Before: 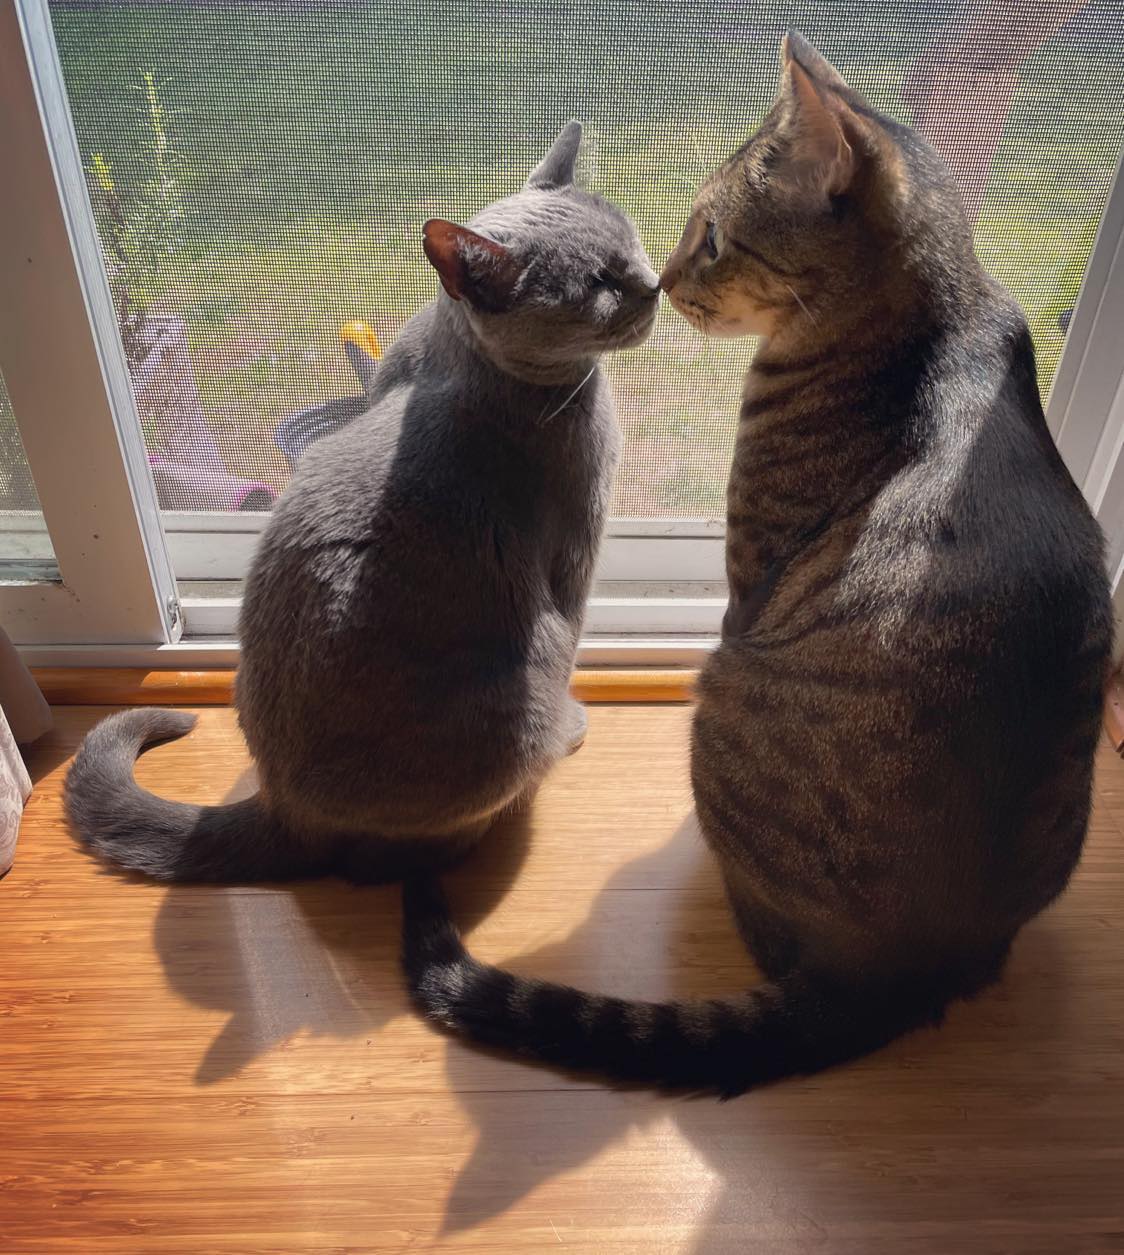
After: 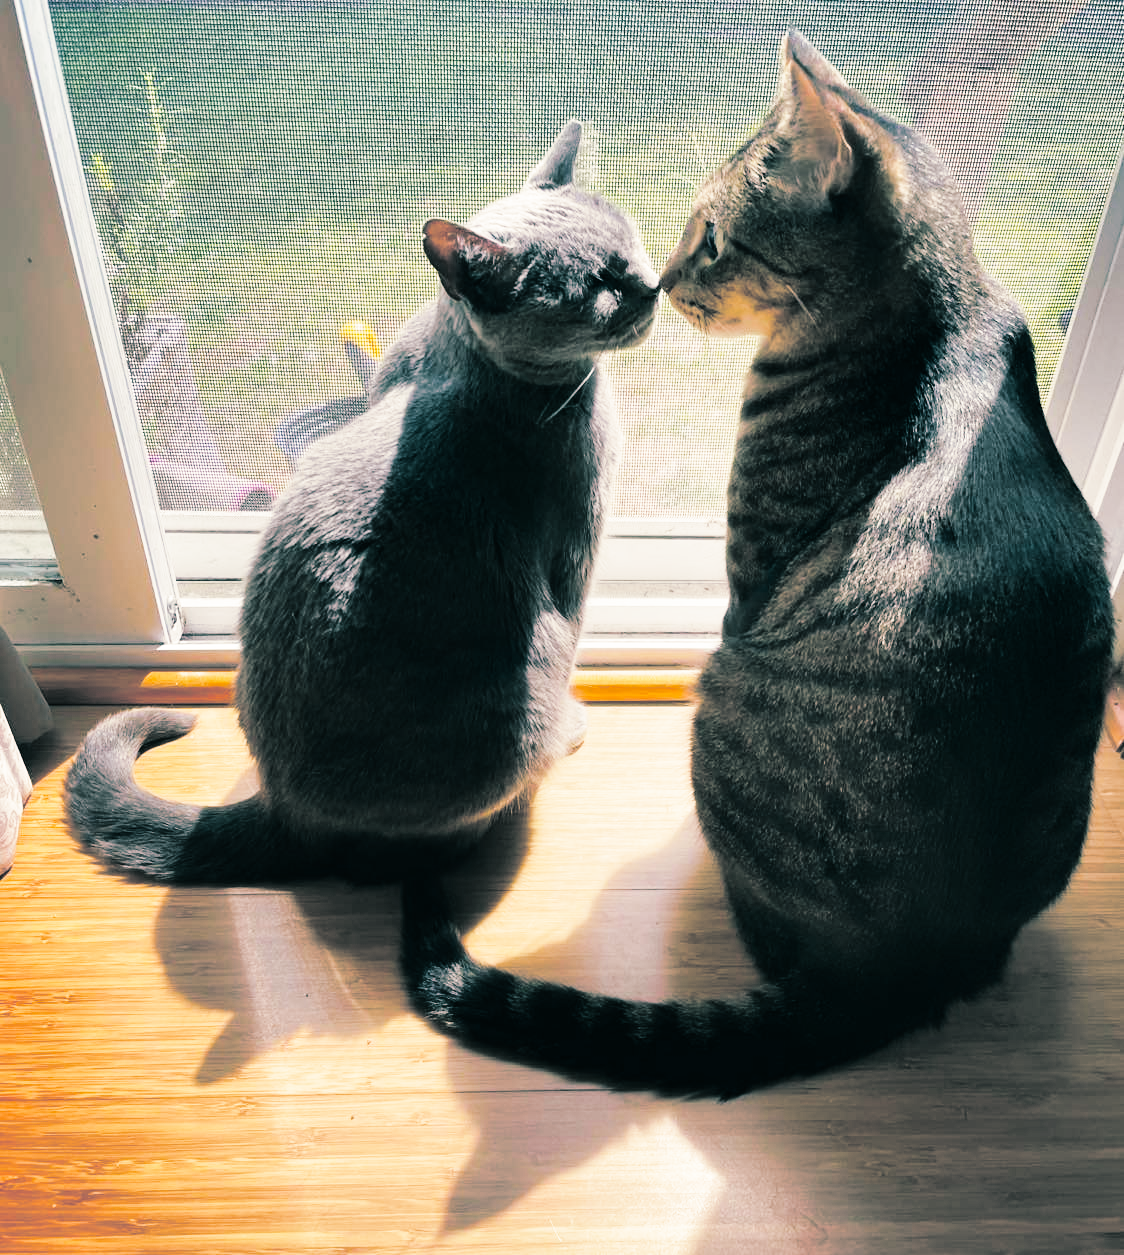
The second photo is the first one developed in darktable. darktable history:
split-toning: shadows › hue 186.43°, highlights › hue 49.29°, compress 30.29%
shadows and highlights: shadows 32, highlights -32, soften with gaussian
base curve: curves: ch0 [(0, 0) (0, 0) (0.002, 0.001) (0.008, 0.003) (0.019, 0.011) (0.037, 0.037) (0.064, 0.11) (0.102, 0.232) (0.152, 0.379) (0.216, 0.524) (0.296, 0.665) (0.394, 0.789) (0.512, 0.881) (0.651, 0.945) (0.813, 0.986) (1, 1)], preserve colors none
